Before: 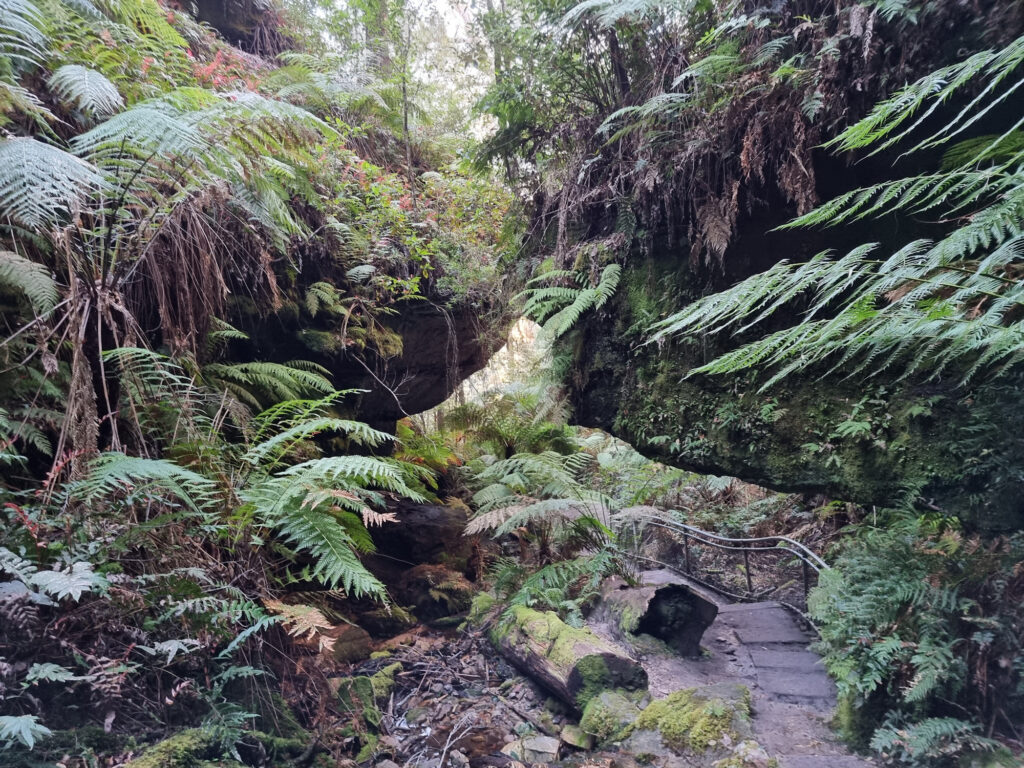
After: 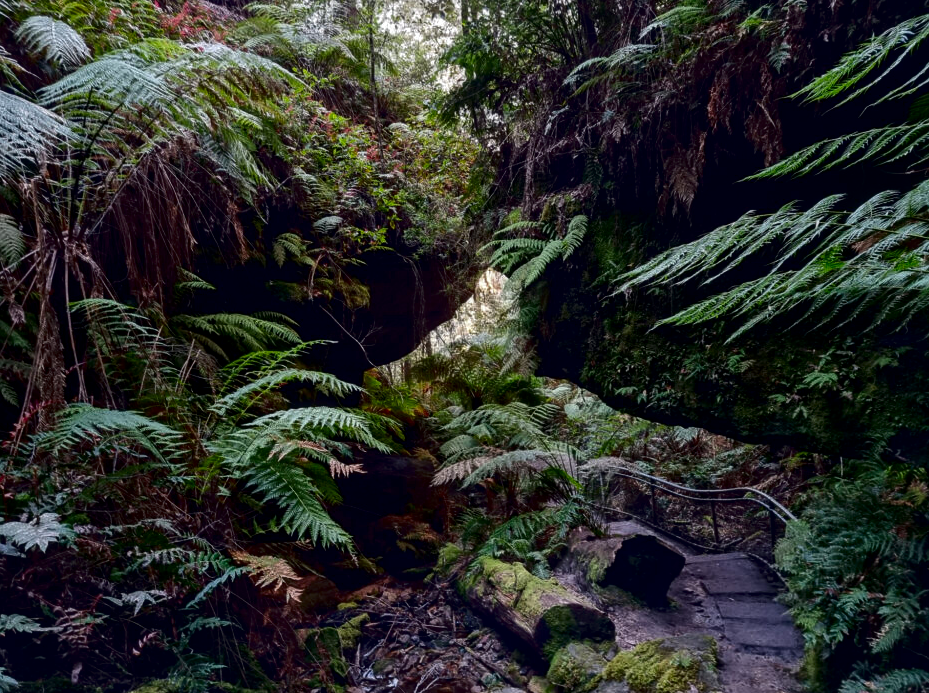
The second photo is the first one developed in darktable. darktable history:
local contrast: on, module defaults
crop: left 3.293%, top 6.431%, right 5.947%, bottom 3.261%
contrast brightness saturation: contrast 0.087, brightness -0.596, saturation 0.17
